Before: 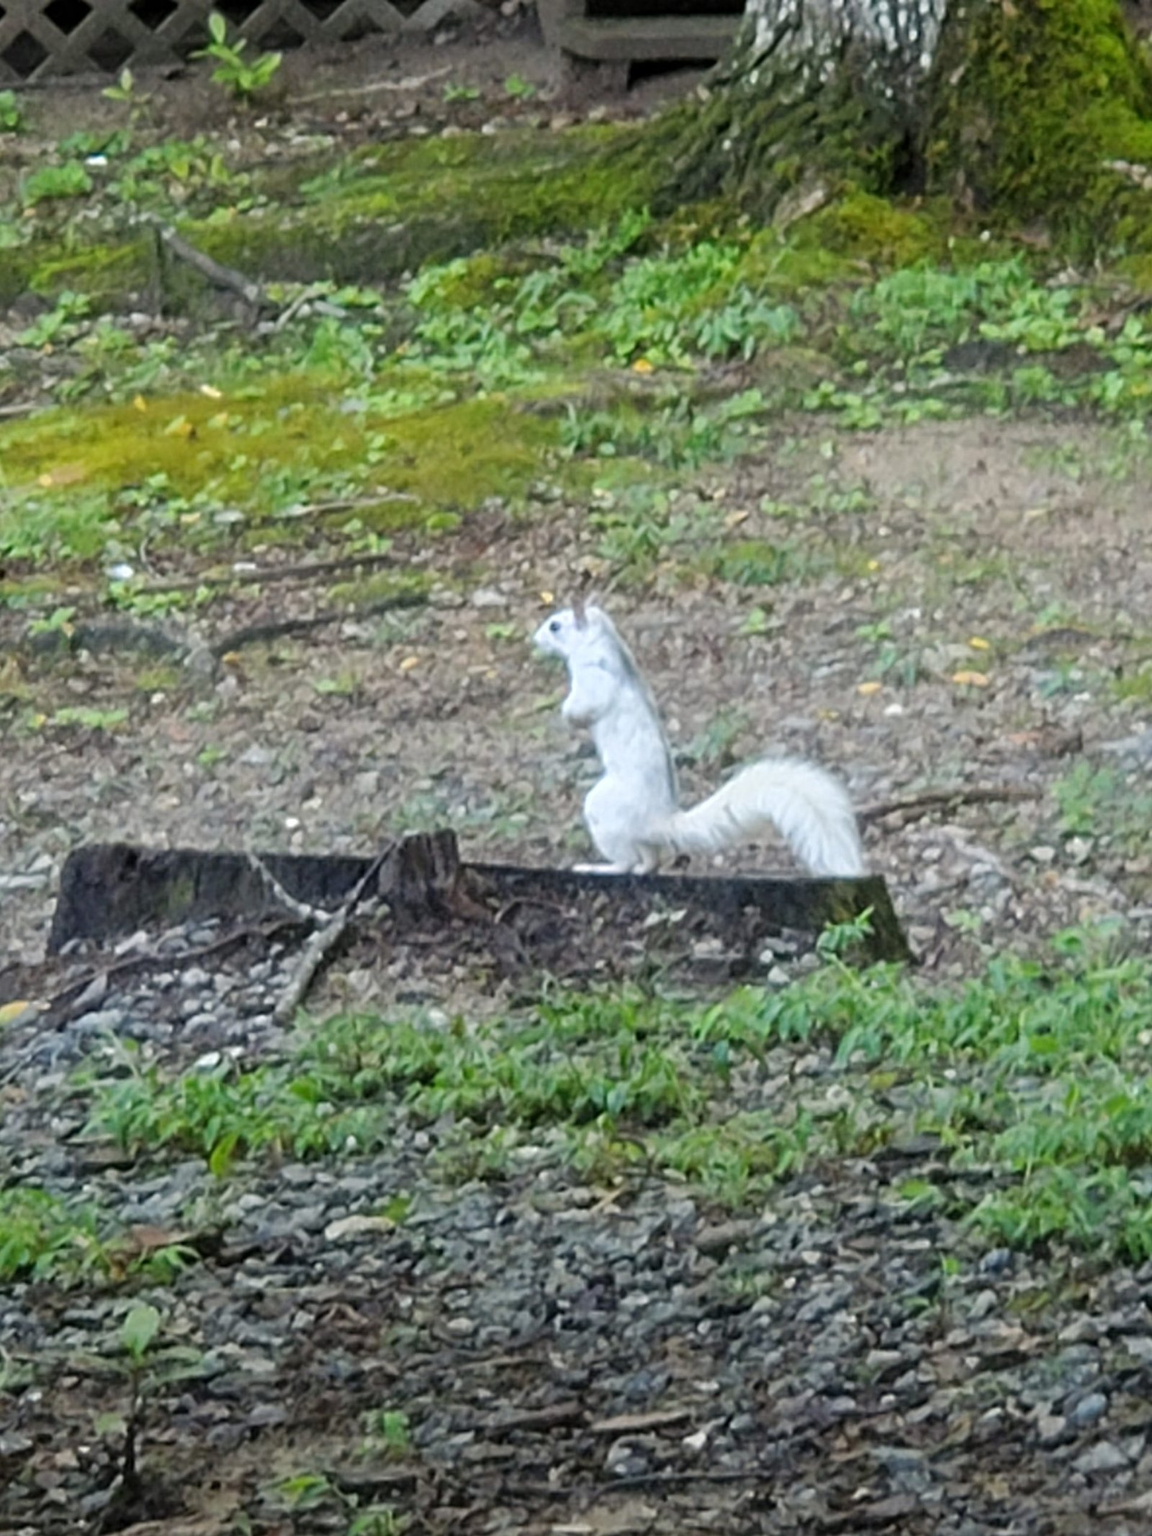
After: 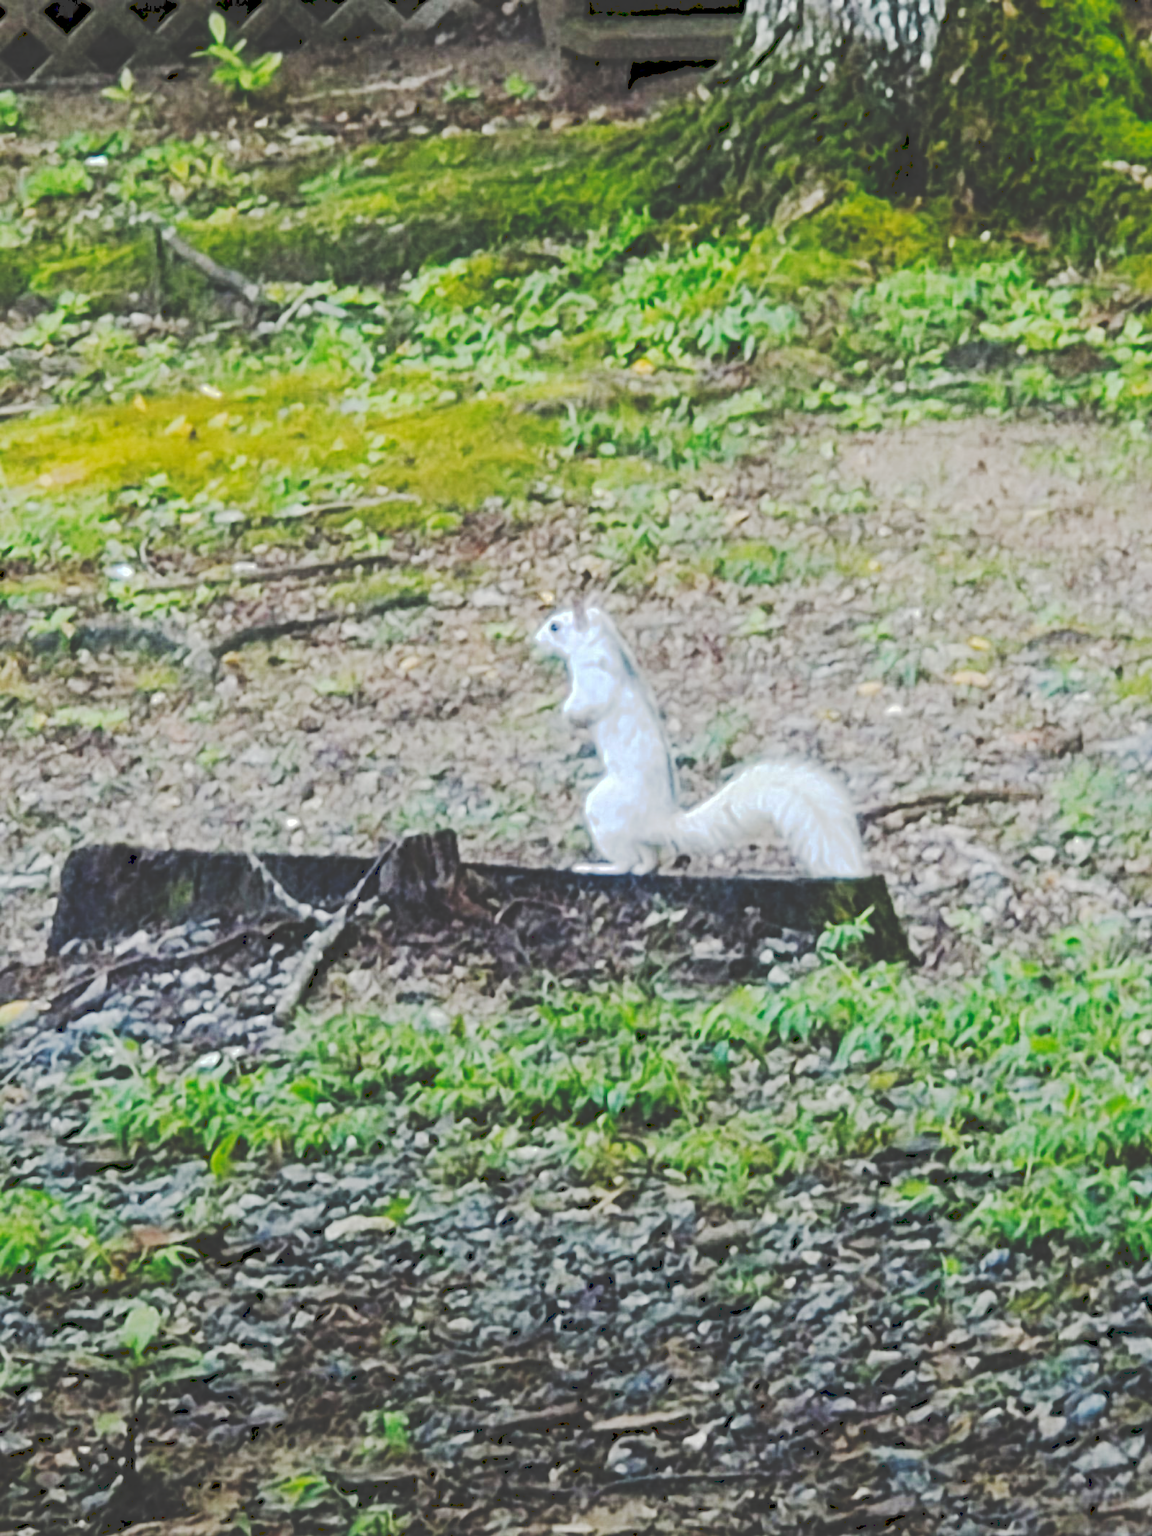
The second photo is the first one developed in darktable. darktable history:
tone curve: curves: ch0 [(0, 0) (0.003, 0.219) (0.011, 0.219) (0.025, 0.223) (0.044, 0.226) (0.069, 0.232) (0.1, 0.24) (0.136, 0.245) (0.177, 0.257) (0.224, 0.281) (0.277, 0.324) (0.335, 0.392) (0.399, 0.484) (0.468, 0.585) (0.543, 0.672) (0.623, 0.741) (0.709, 0.788) (0.801, 0.835) (0.898, 0.878) (1, 1)], preserve colors none
haze removal: on, module defaults
